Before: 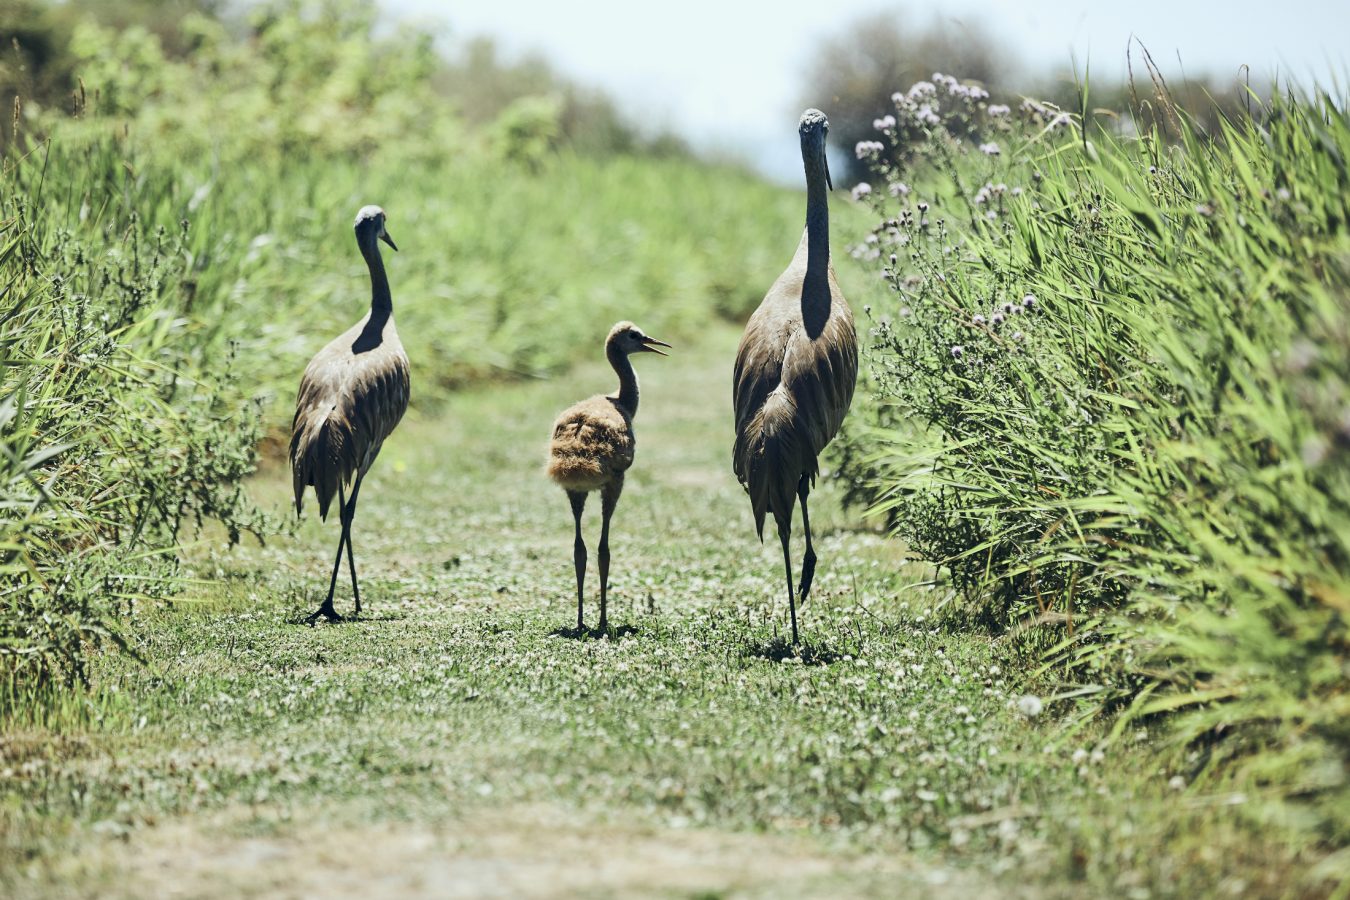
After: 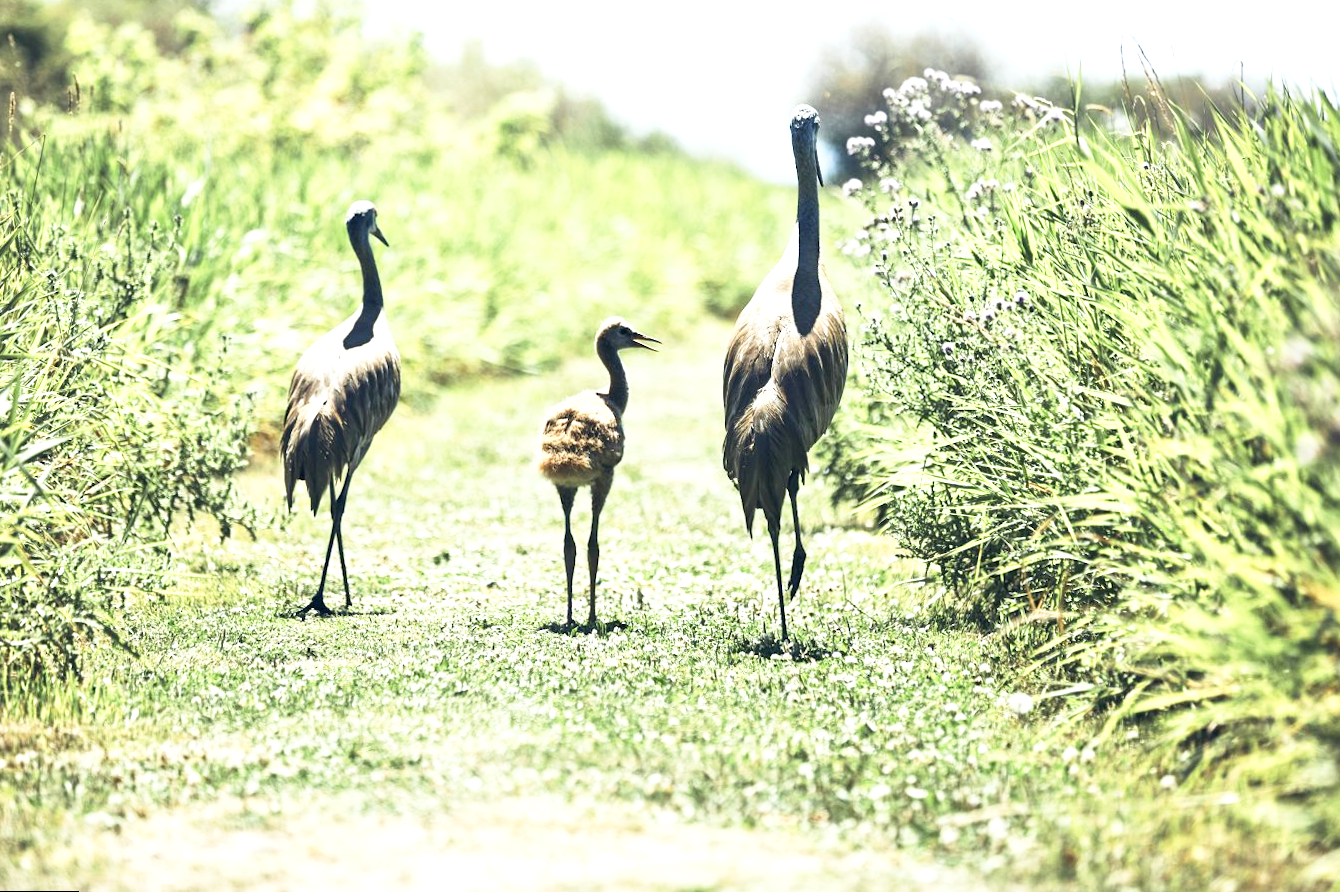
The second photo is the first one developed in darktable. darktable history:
exposure: black level correction 0, exposure 0.9 EV, compensate highlight preservation false
tone curve: curves: ch0 [(0, 0) (0.003, 0.003) (0.011, 0.012) (0.025, 0.027) (0.044, 0.048) (0.069, 0.075) (0.1, 0.108) (0.136, 0.147) (0.177, 0.192) (0.224, 0.243) (0.277, 0.3) (0.335, 0.363) (0.399, 0.433) (0.468, 0.508) (0.543, 0.589) (0.623, 0.676) (0.709, 0.769) (0.801, 0.868) (0.898, 0.949) (1, 1)], preserve colors none
rotate and perspective: rotation 0.192°, lens shift (horizontal) -0.015, crop left 0.005, crop right 0.996, crop top 0.006, crop bottom 0.99
